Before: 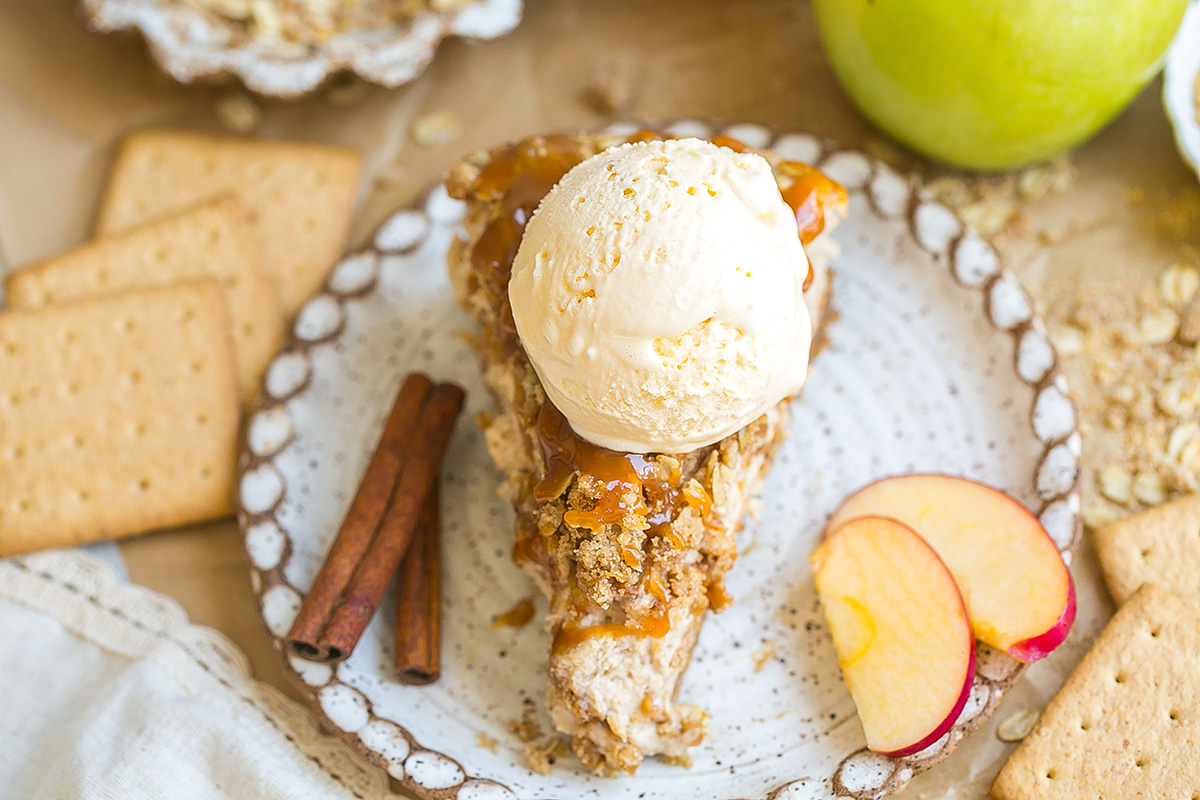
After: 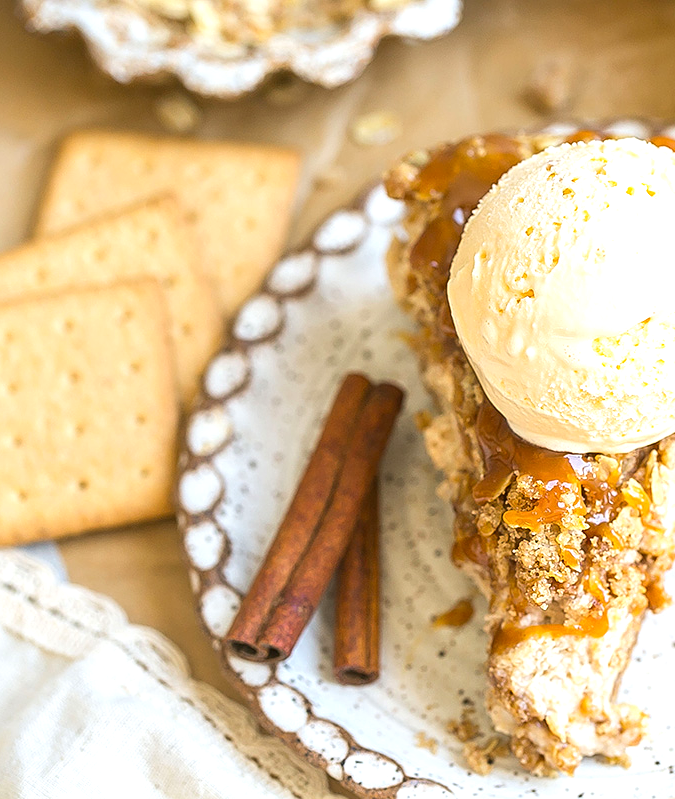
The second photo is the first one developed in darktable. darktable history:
crop: left 5.114%, right 38.589%
exposure: black level correction 0.001, exposure 0.5 EV, compensate exposure bias true, compensate highlight preservation false
white balance: emerald 1
sharpen: amount 0.2
